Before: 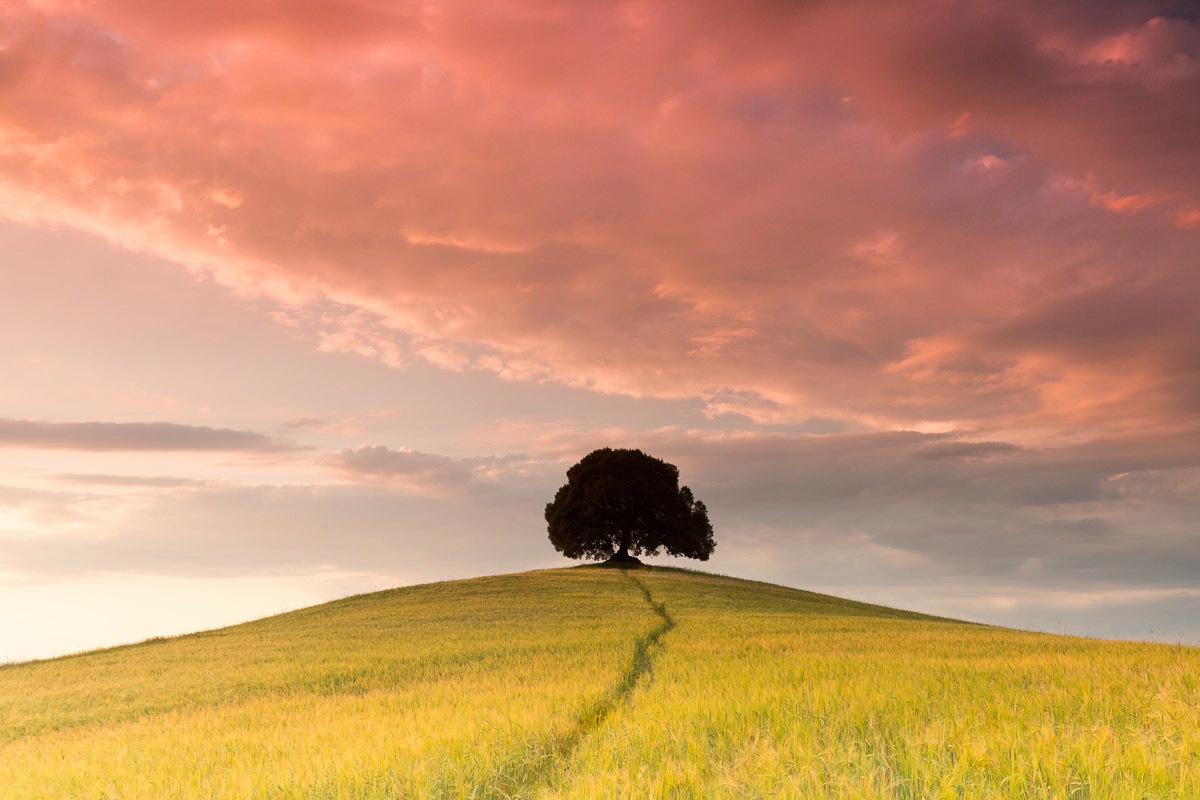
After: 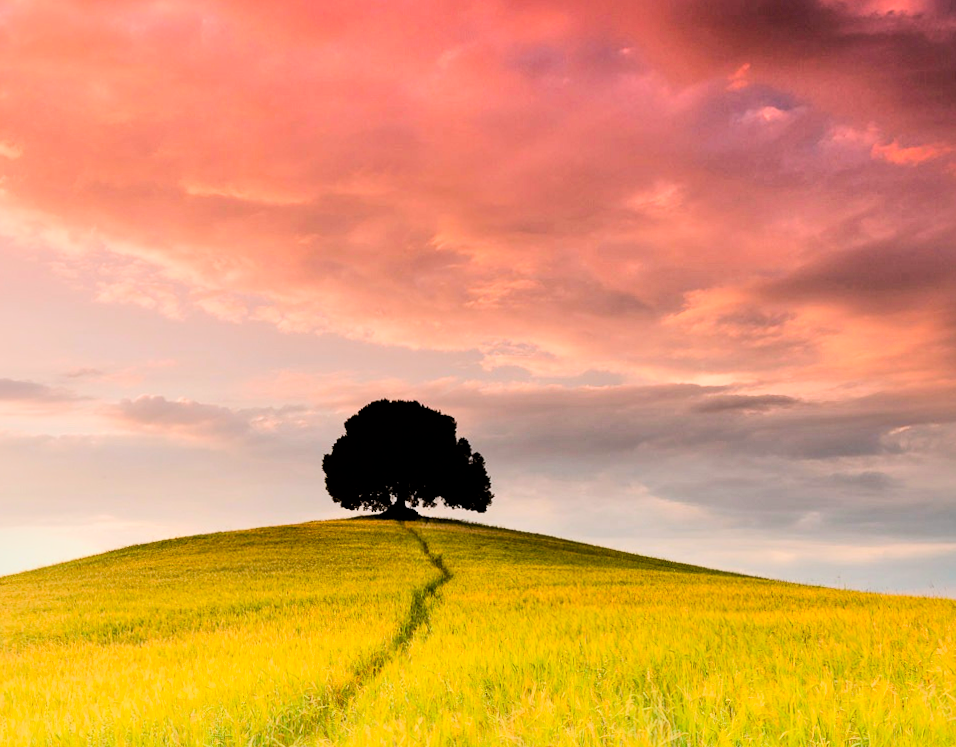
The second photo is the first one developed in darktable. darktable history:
color contrast: green-magenta contrast 1.2, blue-yellow contrast 1.2
crop and rotate: left 17.959%, top 5.771%, right 1.742%
local contrast: mode bilateral grid, contrast 20, coarseness 50, detail 150%, midtone range 0.2
rotate and perspective: rotation 0.192°, lens shift (horizontal) -0.015, crop left 0.005, crop right 0.996, crop top 0.006, crop bottom 0.99
exposure: black level correction 0.011, exposure -0.478 EV, compensate highlight preservation false
white balance: red 0.974, blue 1.044
tone curve: curves: ch0 [(0, 0) (0.004, 0) (0.133, 0.071) (0.341, 0.453) (0.839, 0.922) (1, 1)], color space Lab, linked channels, preserve colors none
